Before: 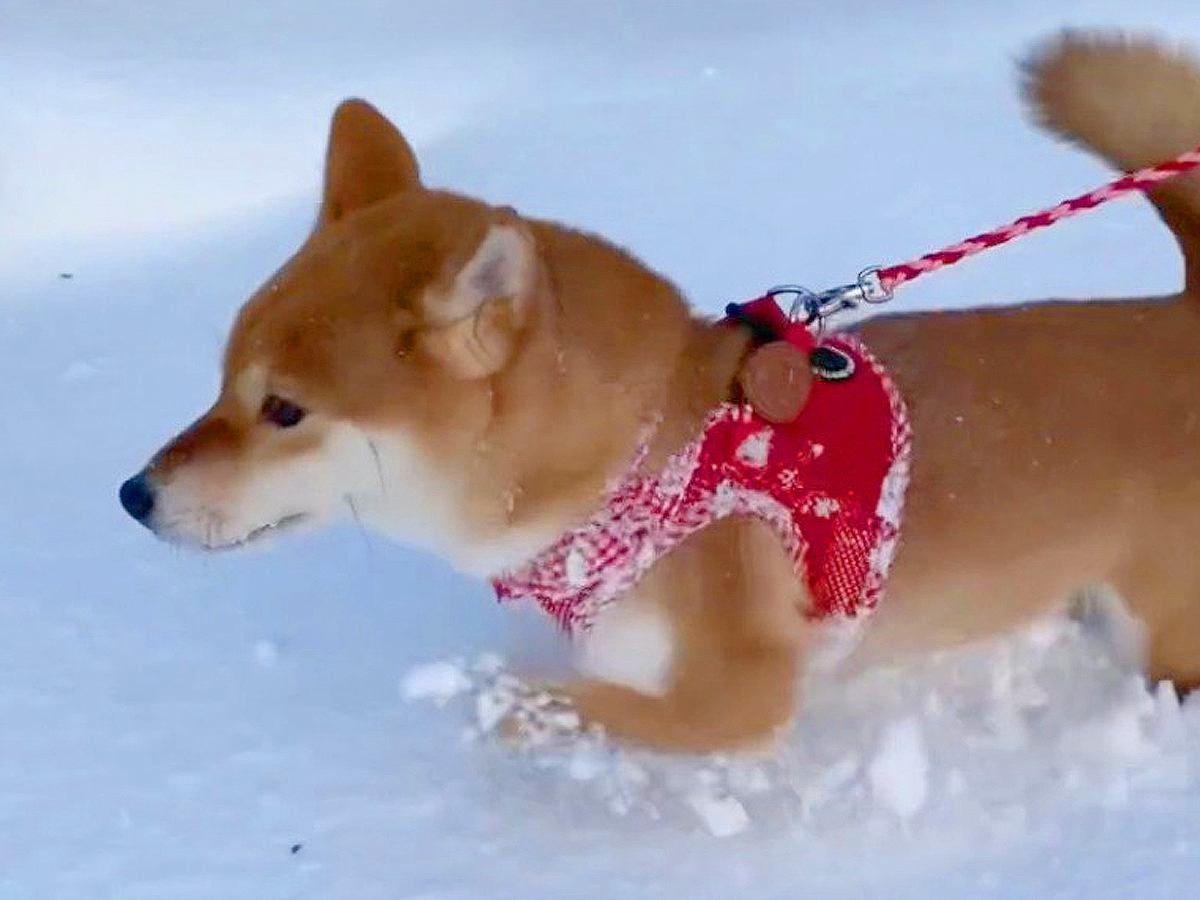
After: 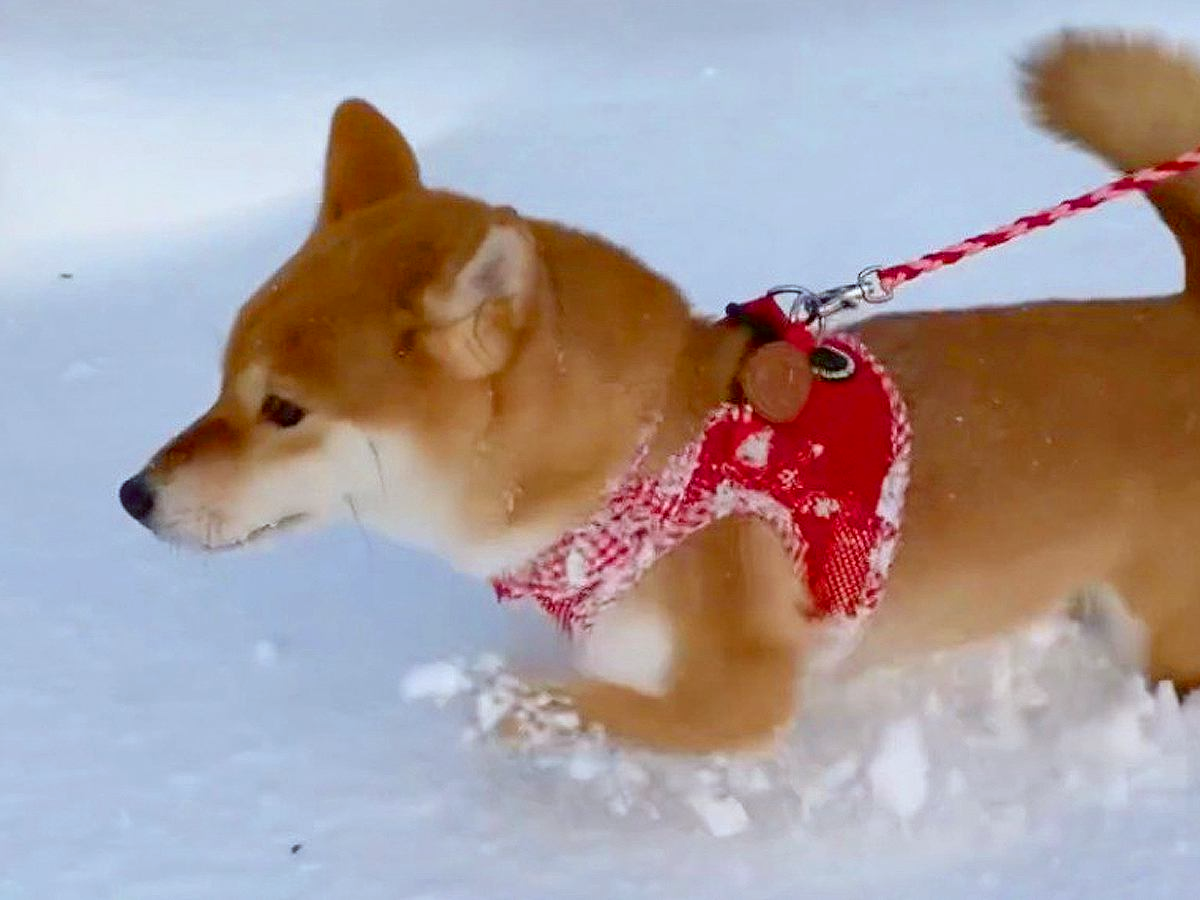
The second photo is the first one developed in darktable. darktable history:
color correction: highlights a* -0.575, highlights b* 0.152, shadows a* 4.47, shadows b* 20.22
